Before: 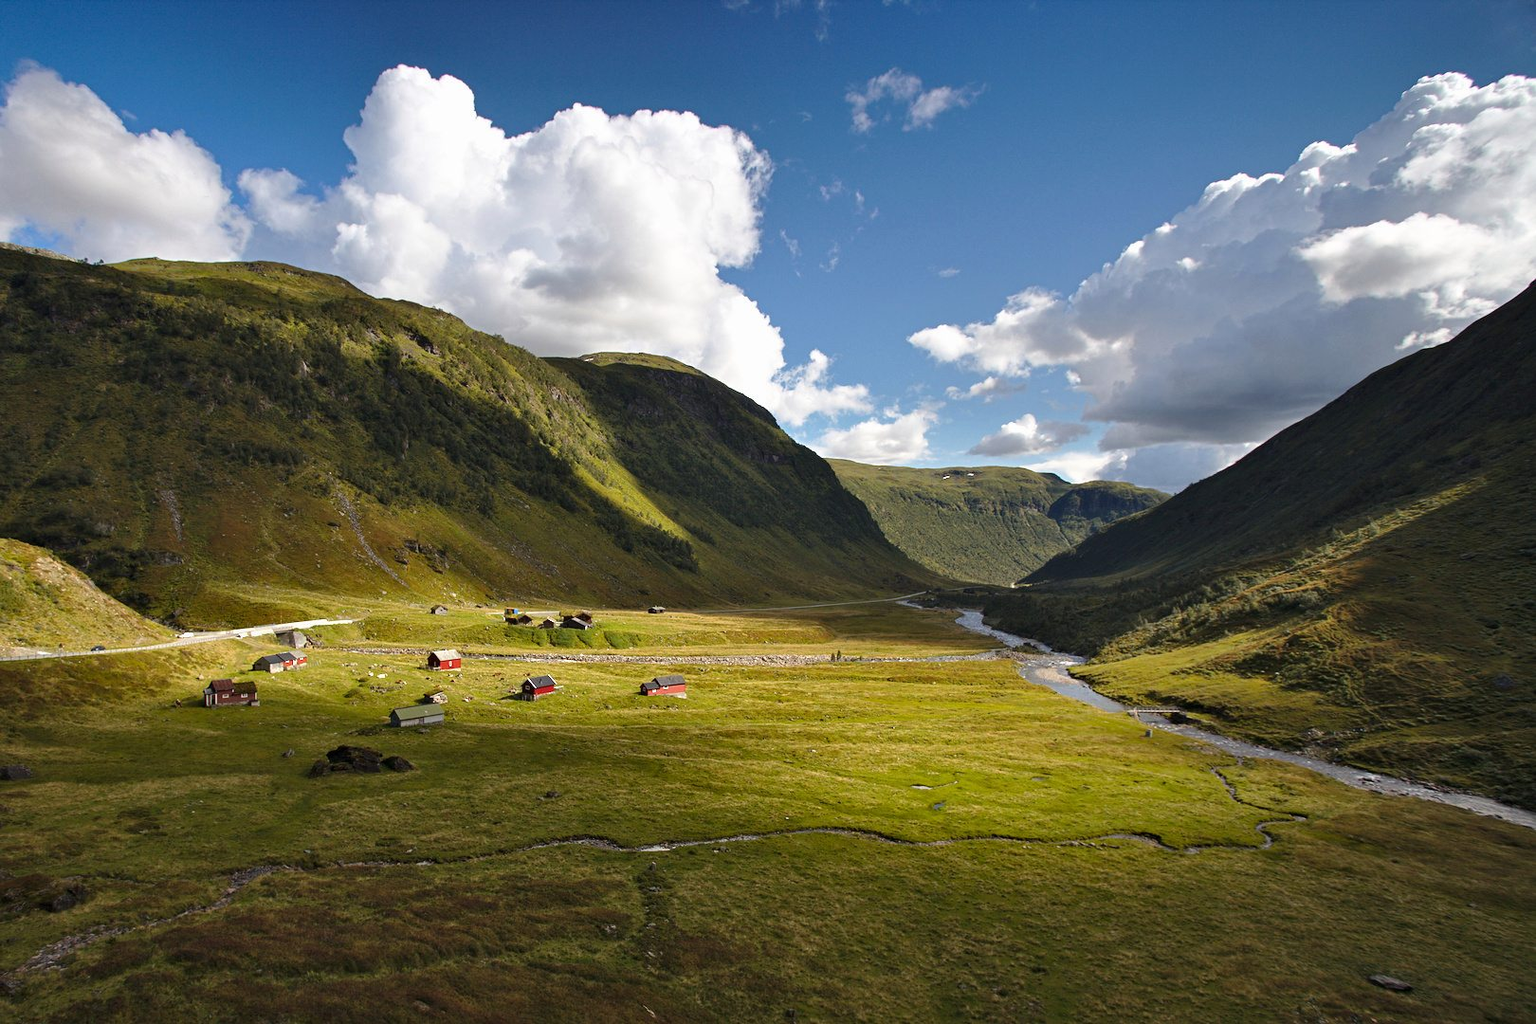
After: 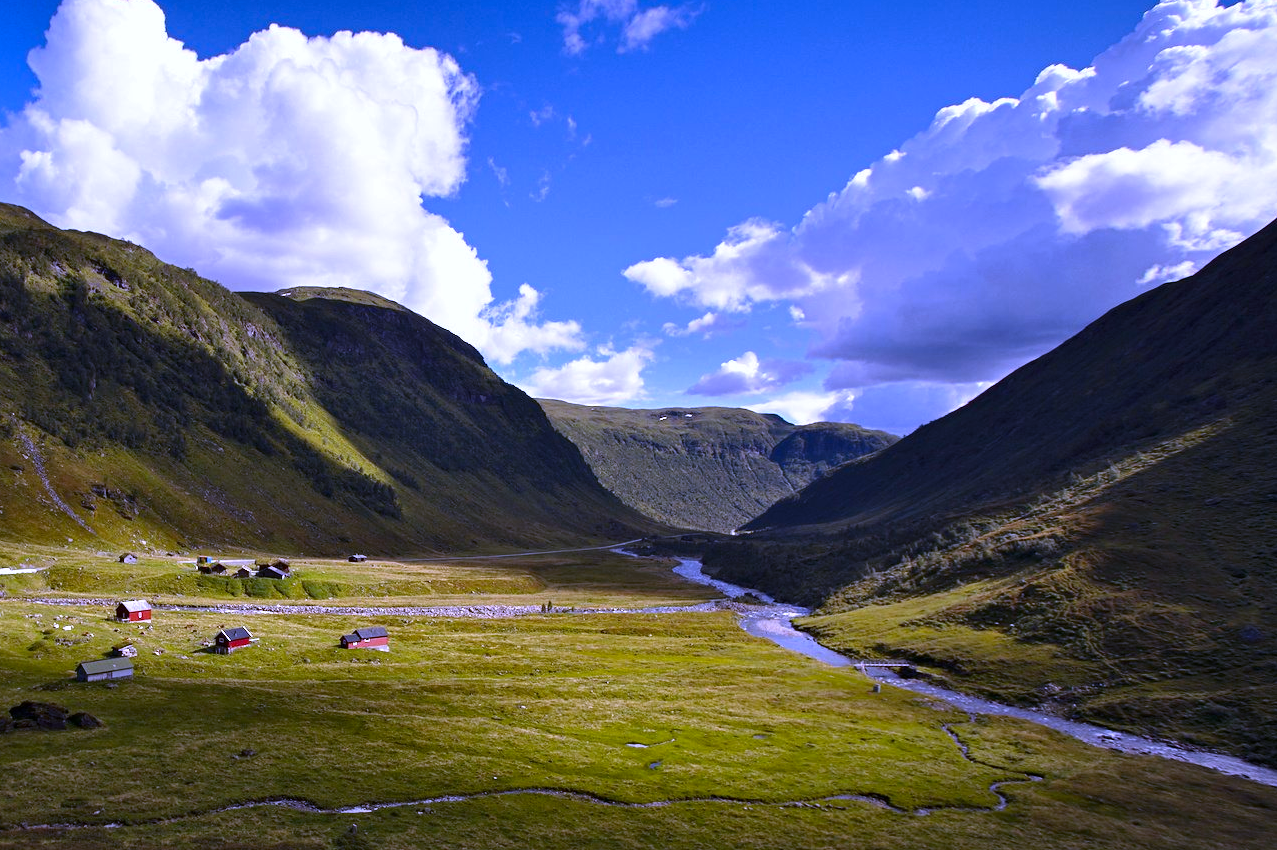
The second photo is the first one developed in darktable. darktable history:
crop and rotate: left 20.74%, top 7.912%, right 0.375%, bottom 13.378%
white balance: red 0.98, blue 1.61
contrast brightness saturation: brightness -0.09
